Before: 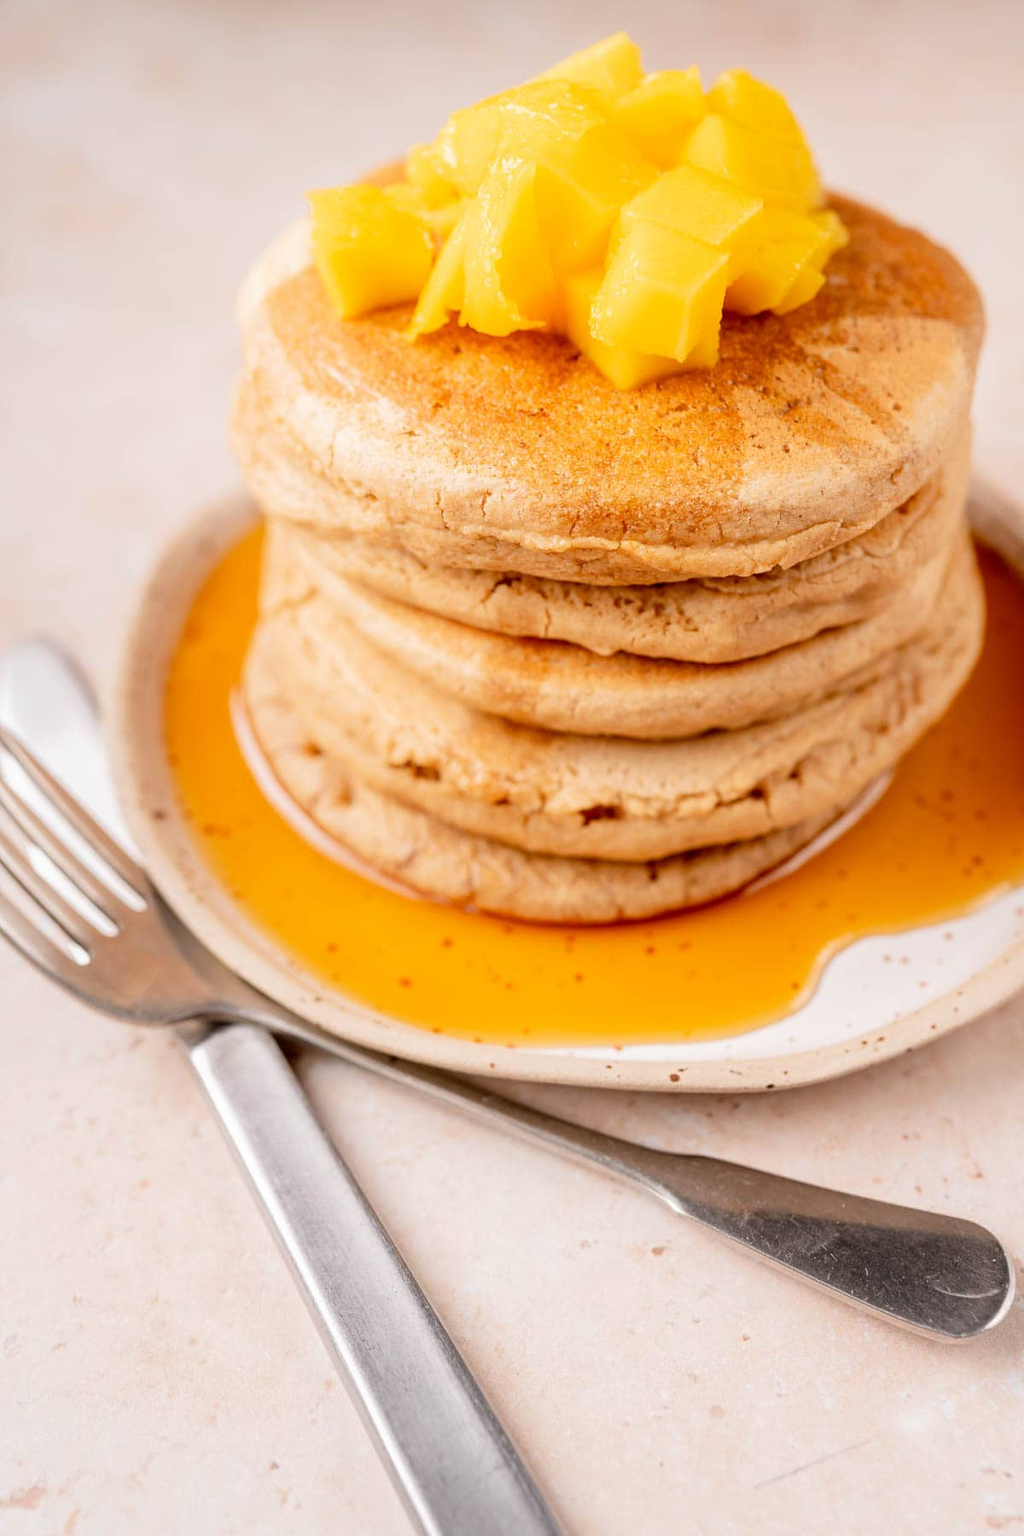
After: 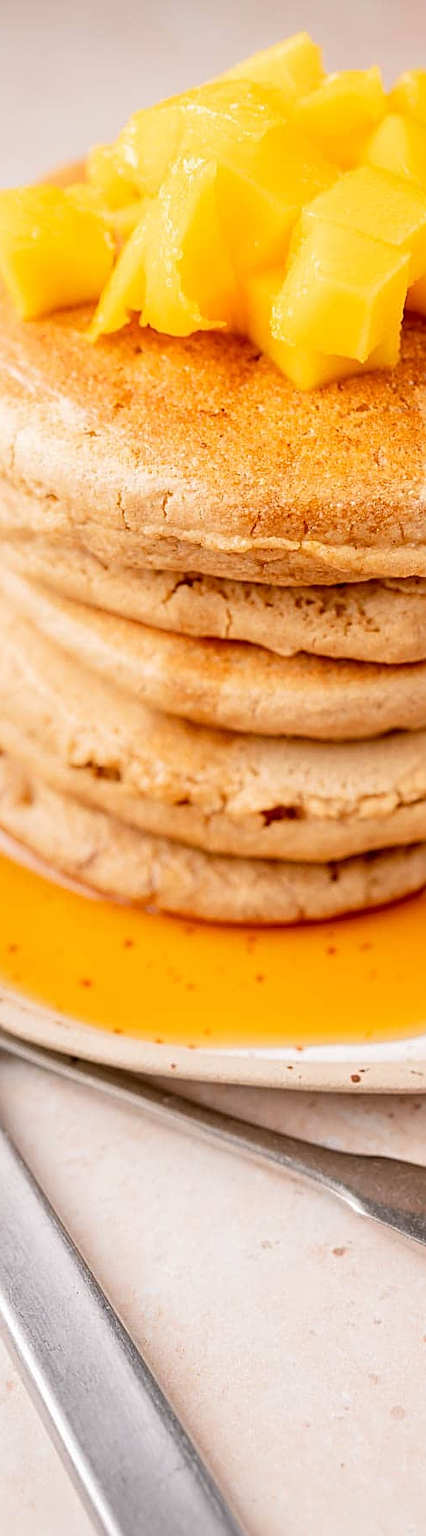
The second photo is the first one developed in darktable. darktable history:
crop: left 31.229%, right 27.105%
shadows and highlights: shadows 30.86, highlights 0, soften with gaussian
sharpen: on, module defaults
tone equalizer: on, module defaults
